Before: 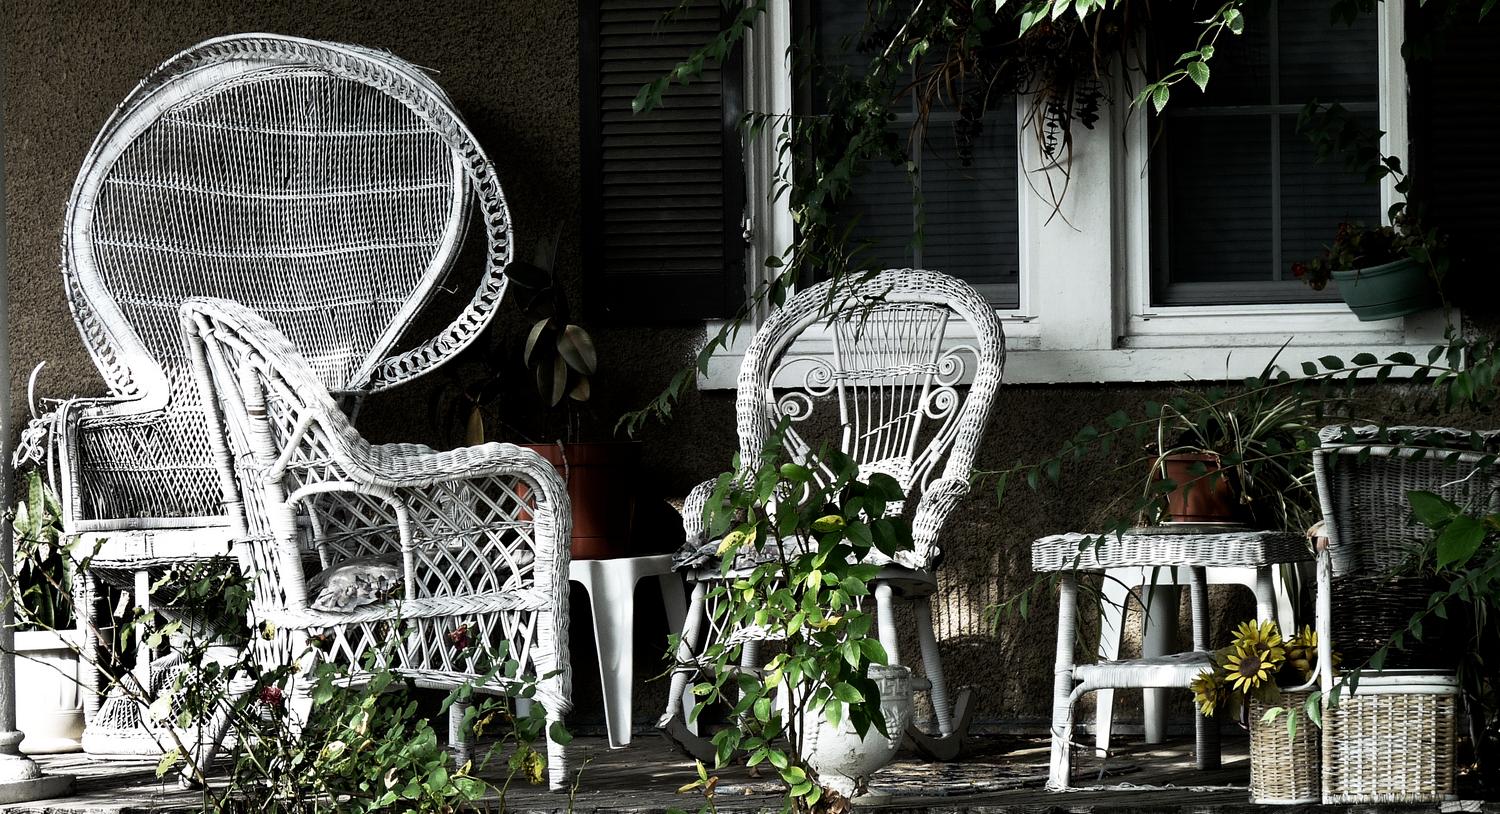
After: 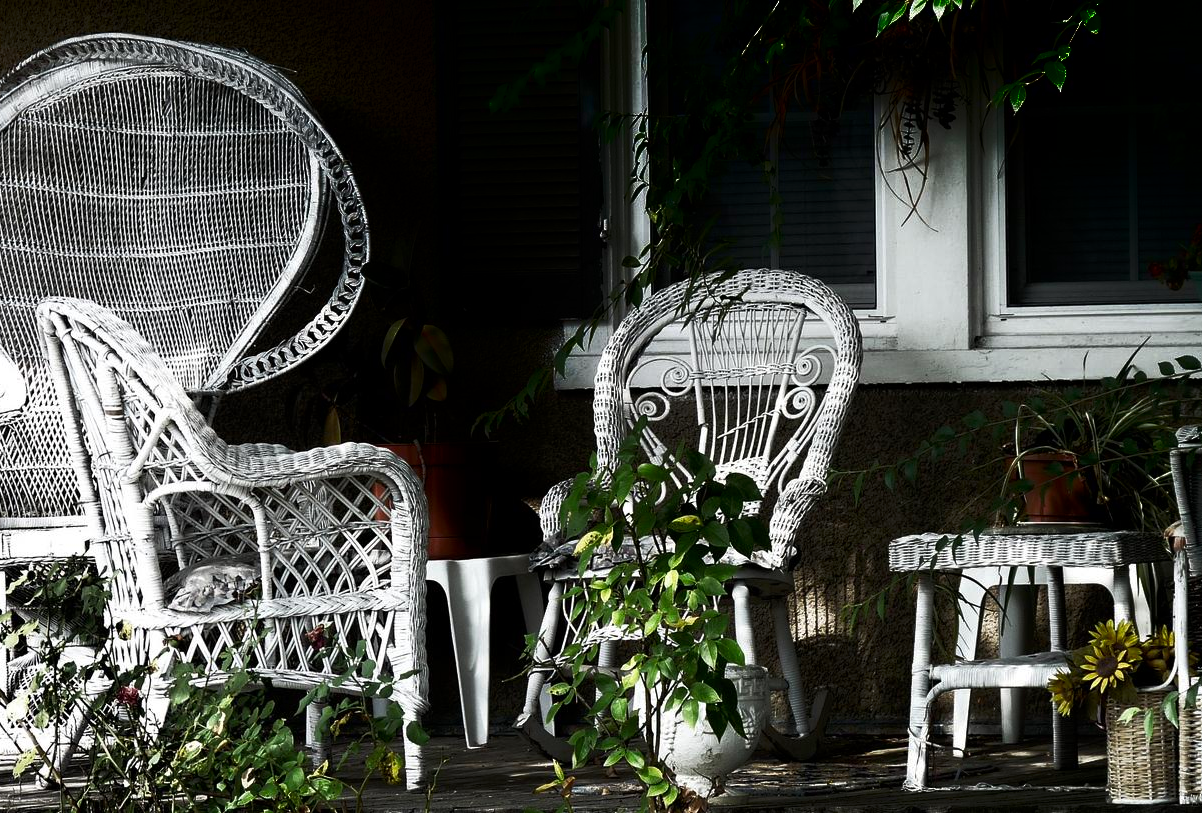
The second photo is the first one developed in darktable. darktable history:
shadows and highlights: shadows -87, highlights -35.57, soften with gaussian
crop and rotate: left 9.584%, right 10.249%
